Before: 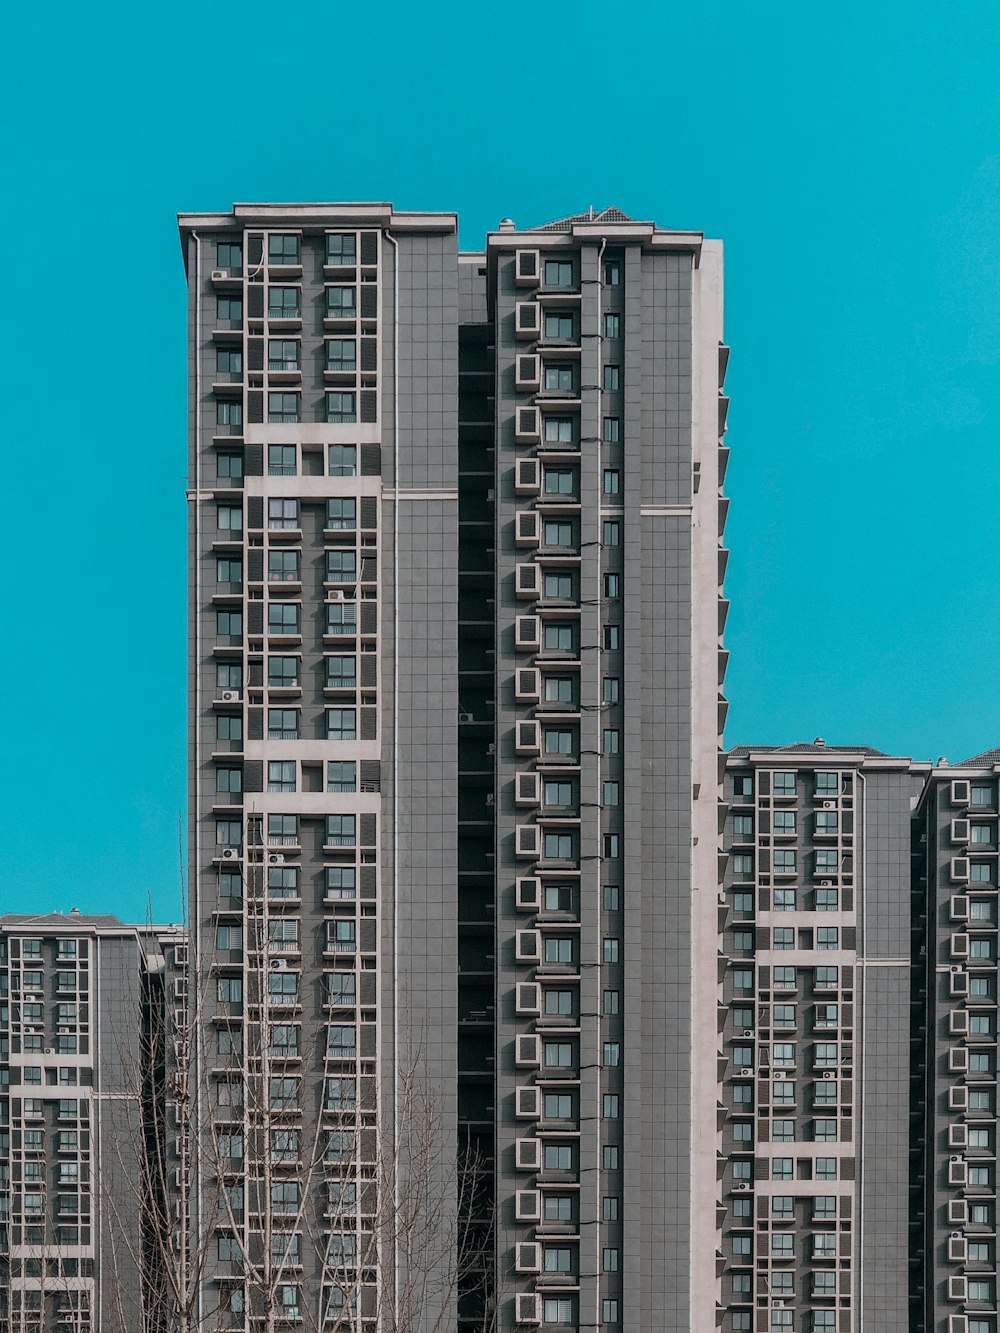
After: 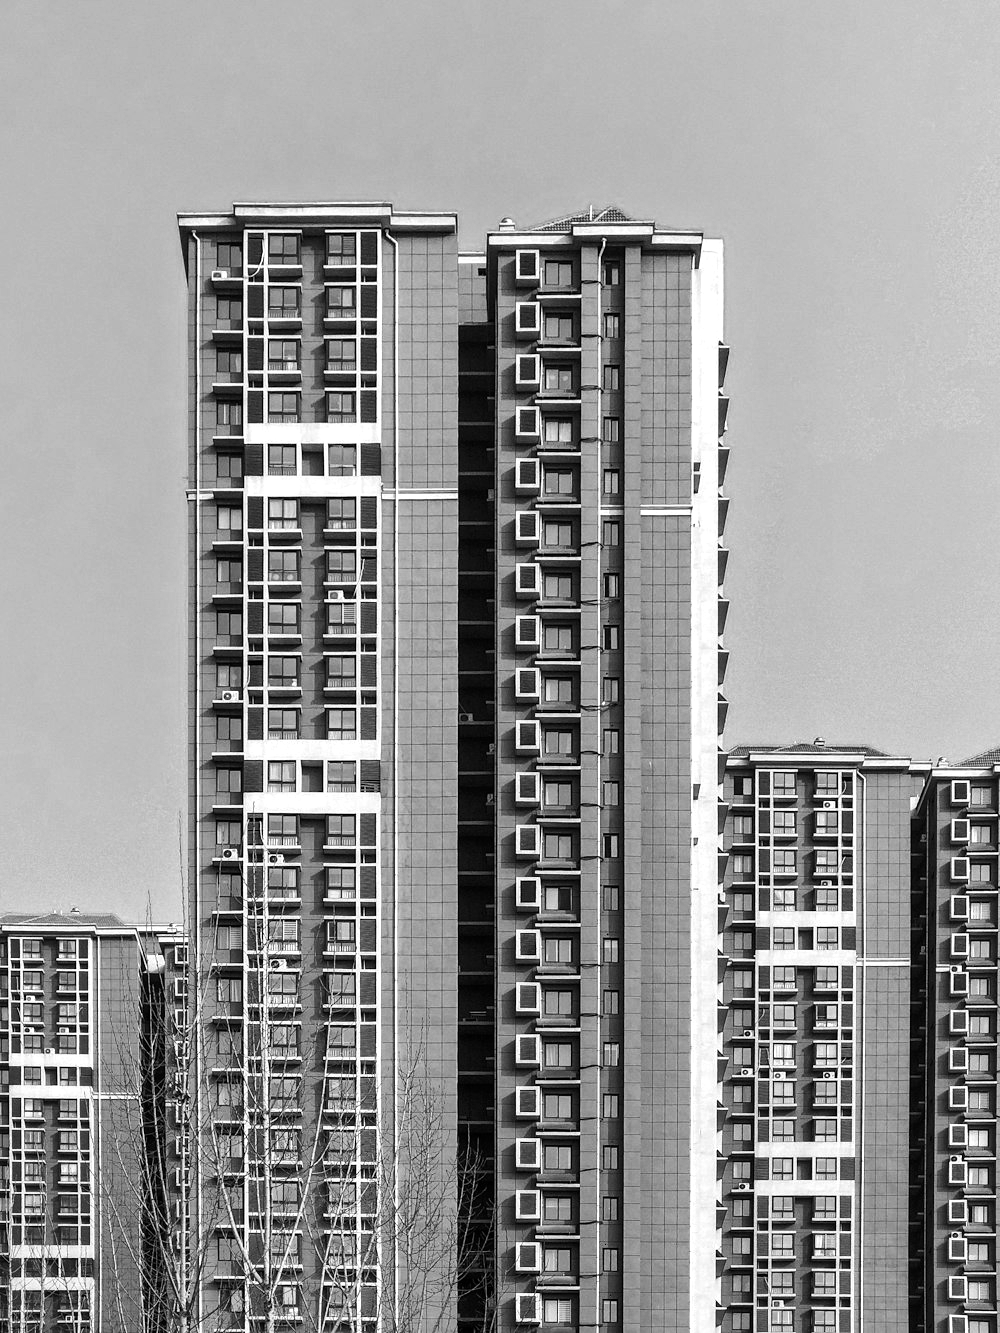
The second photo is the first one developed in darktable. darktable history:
tone equalizer: -8 EV -0.75 EV, -7 EV -0.7 EV, -6 EV -0.6 EV, -5 EV -0.4 EV, -3 EV 0.4 EV, -2 EV 0.6 EV, -1 EV 0.7 EV, +0 EV 0.75 EV, edges refinement/feathering 500, mask exposure compensation -1.57 EV, preserve details no
exposure: black level correction 0.001, exposure 0.5 EV, compensate exposure bias true, compensate highlight preservation false
monochrome: a -11.7, b 1.62, size 0.5, highlights 0.38
